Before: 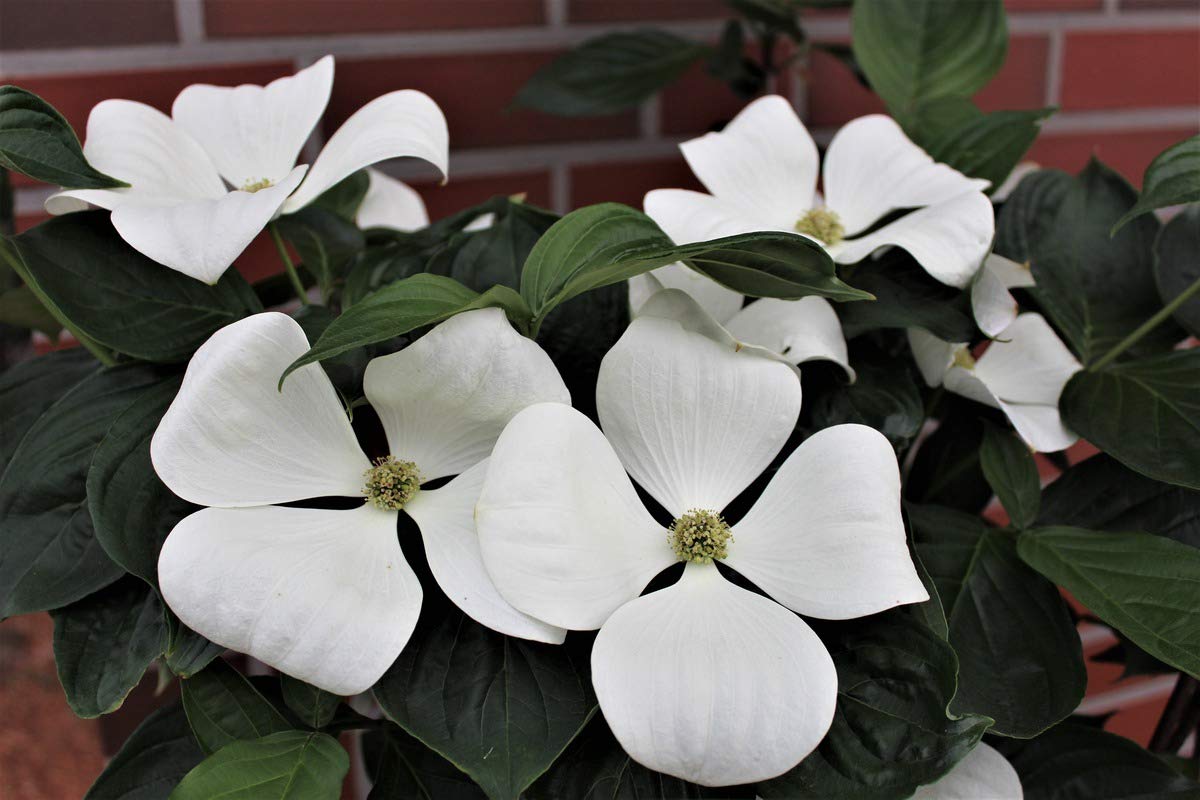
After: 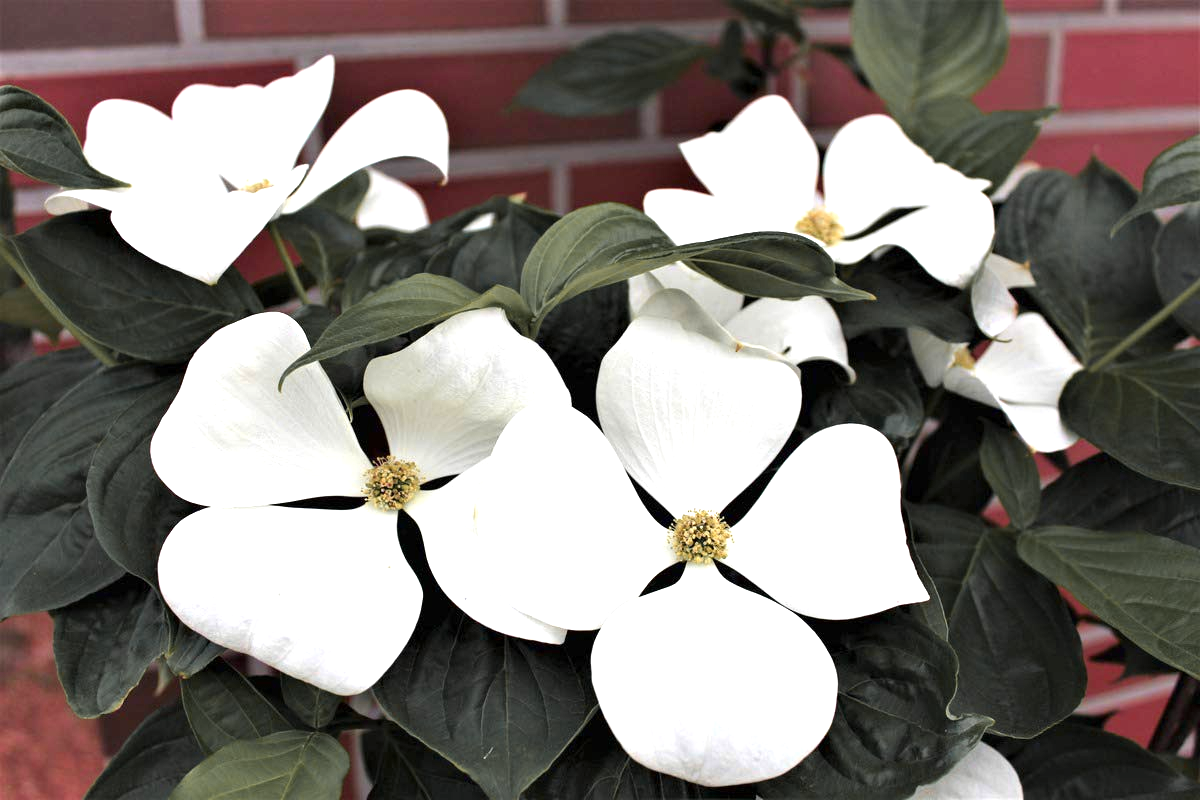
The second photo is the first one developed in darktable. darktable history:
color zones: curves: ch1 [(0.263, 0.53) (0.376, 0.287) (0.487, 0.512) (0.748, 0.547) (1, 0.513)]; ch2 [(0.262, 0.45) (0.751, 0.477)], mix 31.98%
exposure: exposure 1 EV, compensate highlight preservation false
